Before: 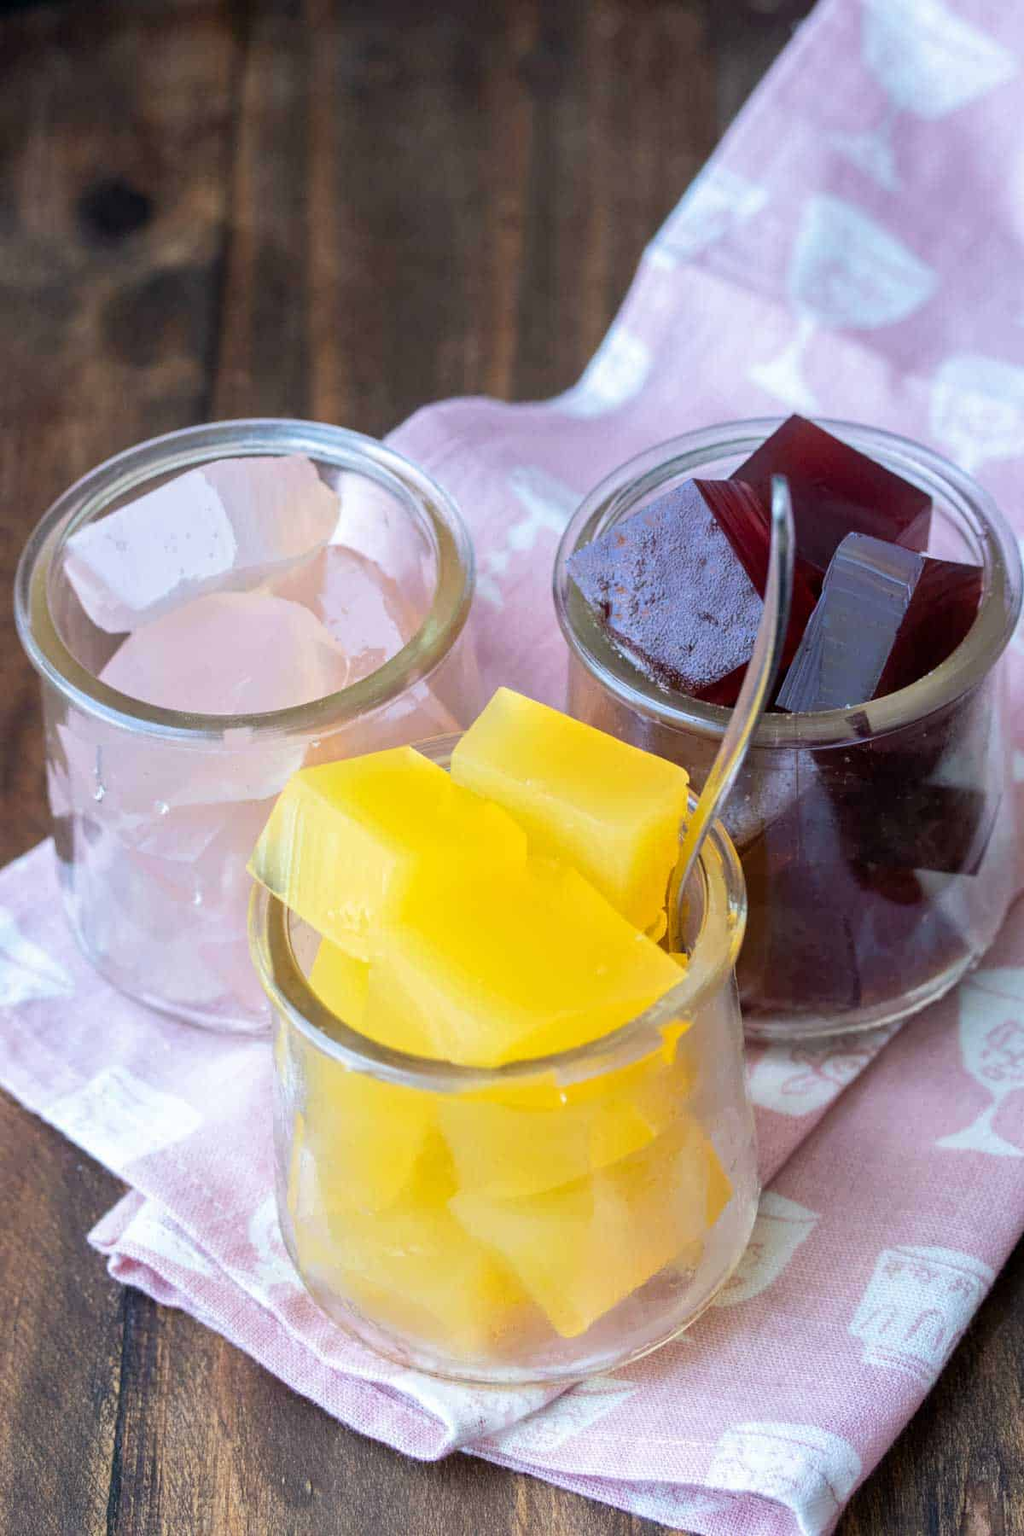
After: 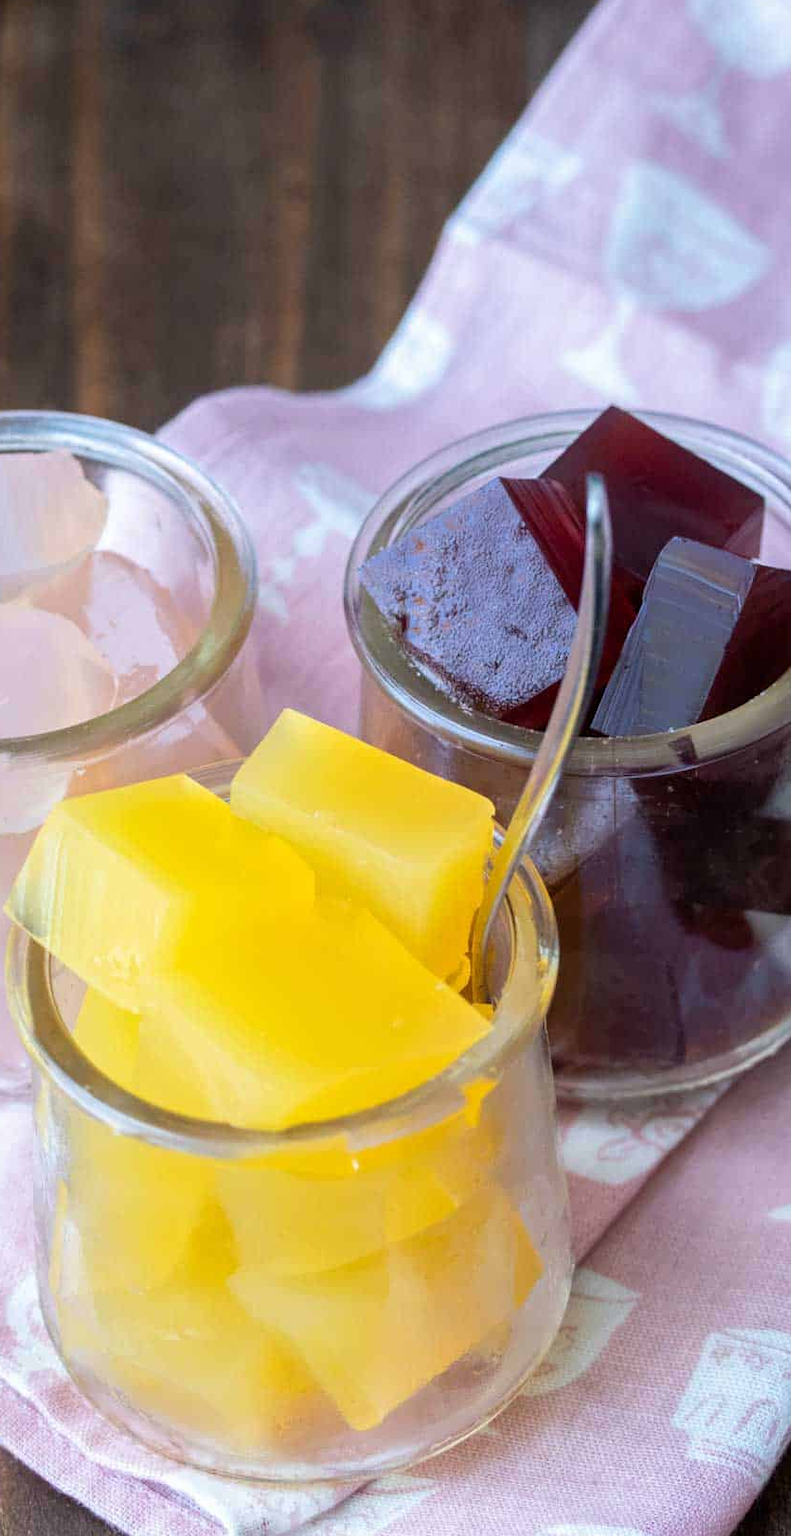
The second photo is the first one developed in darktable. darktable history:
crop and rotate: left 23.813%, top 3.218%, right 6.45%, bottom 6.626%
